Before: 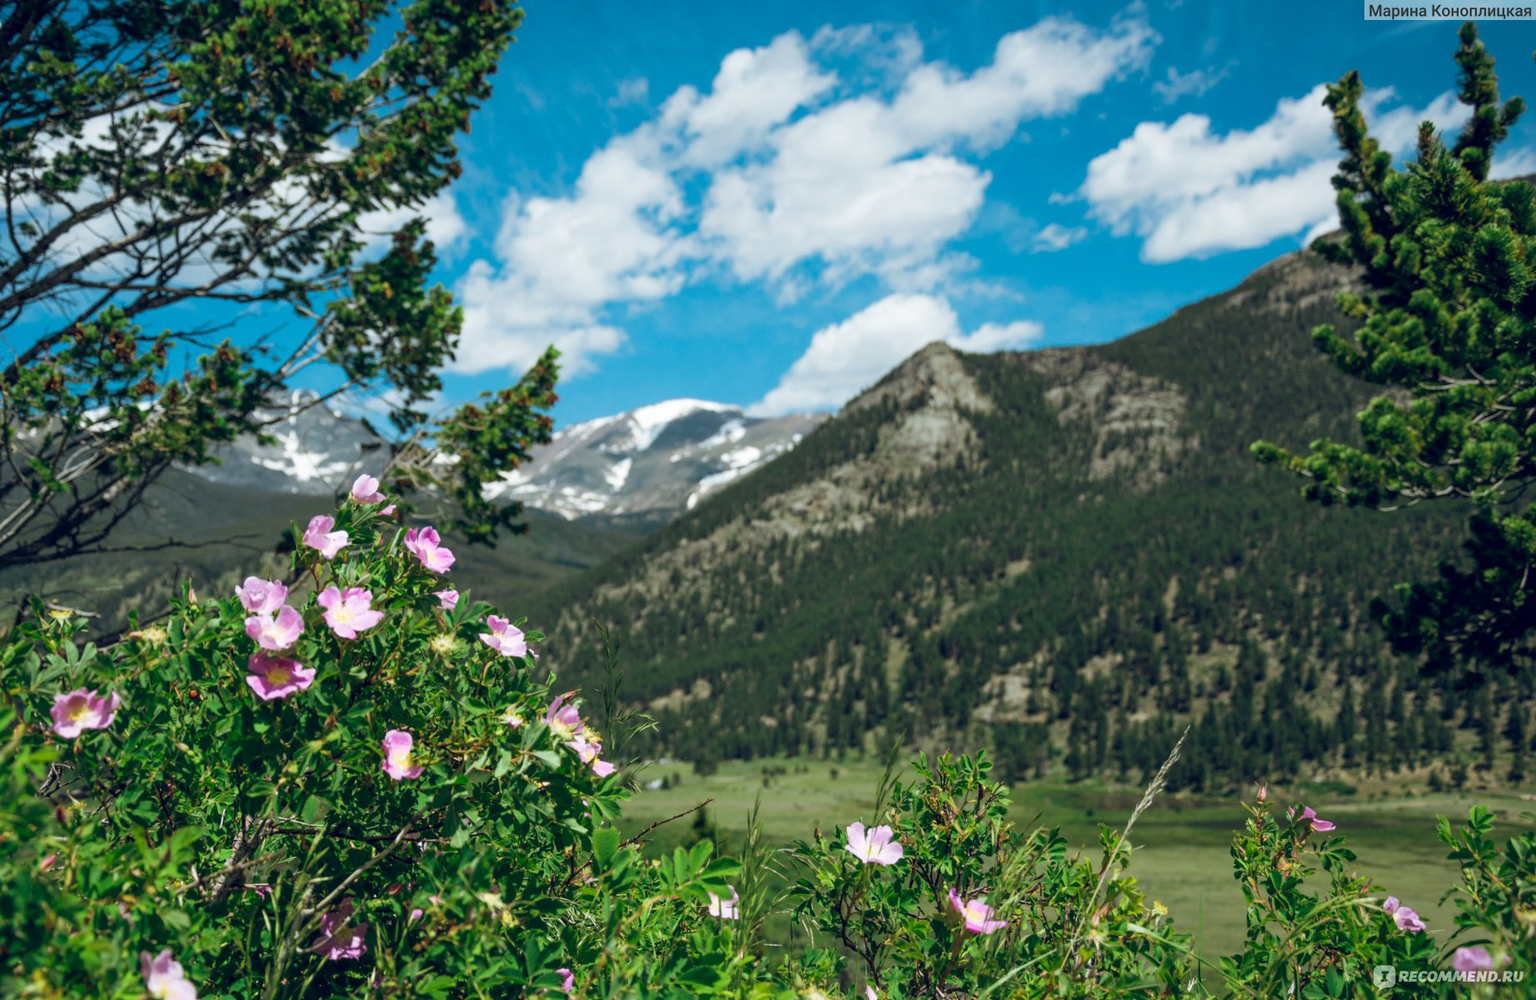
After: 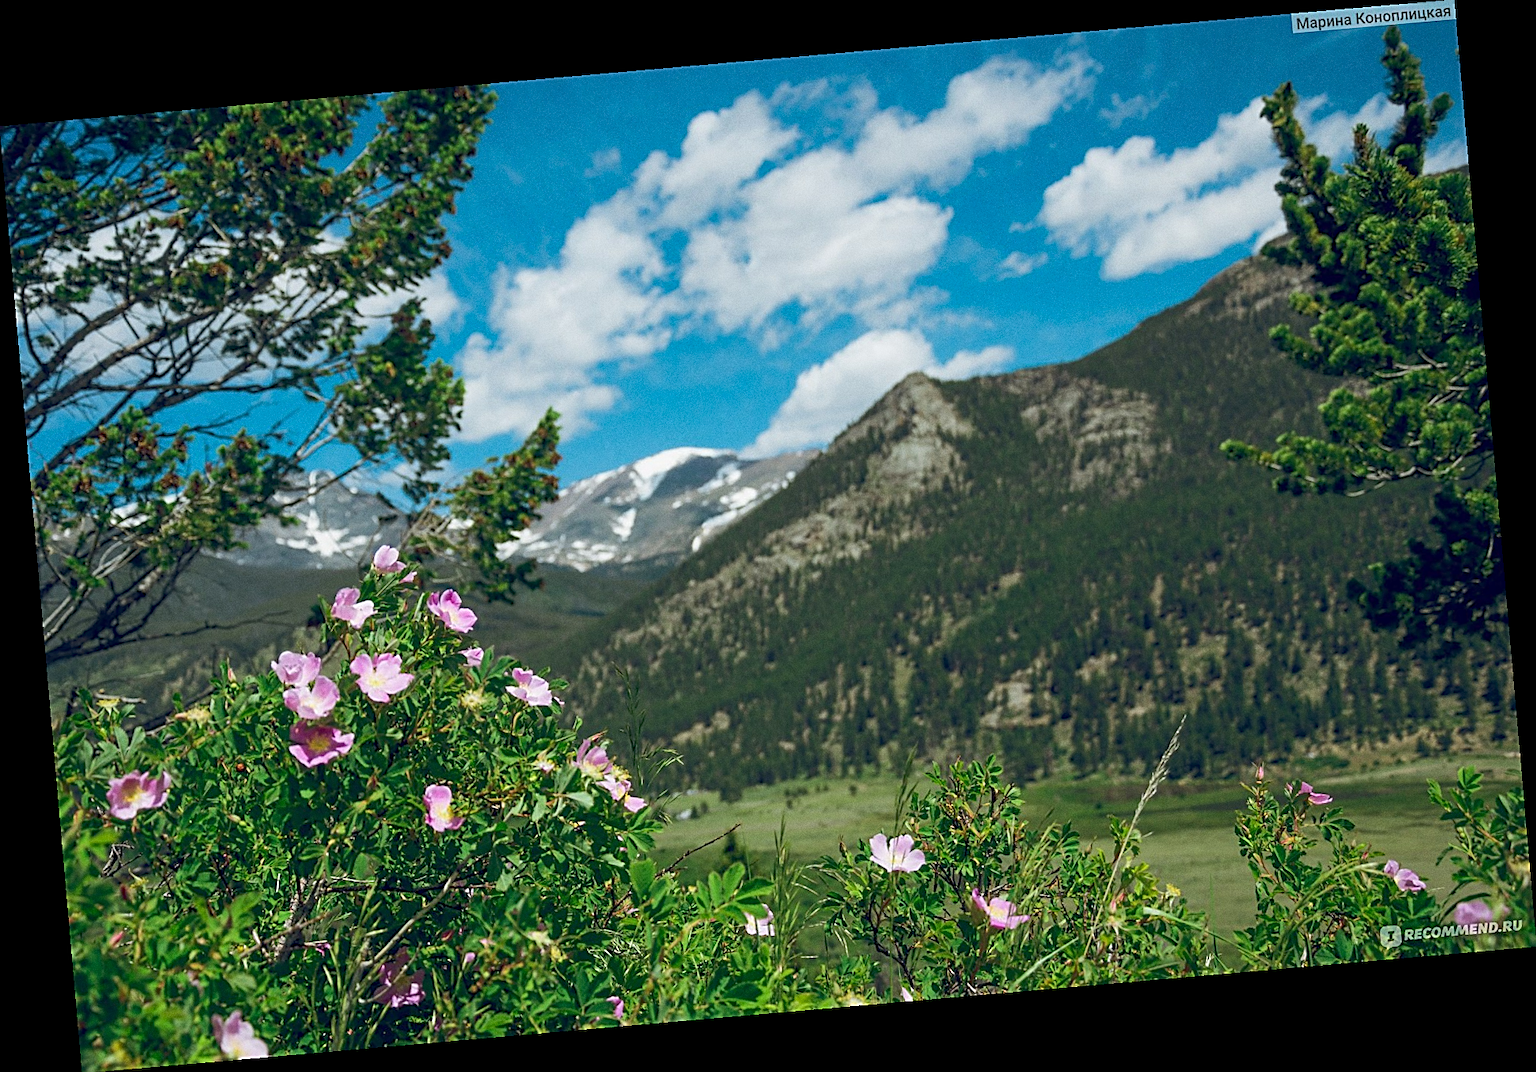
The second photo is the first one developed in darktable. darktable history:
rgb curve: curves: ch0 [(0, 0) (0.093, 0.159) (0.241, 0.265) (0.414, 0.42) (1, 1)], compensate middle gray true, preserve colors basic power
rotate and perspective: rotation -4.98°, automatic cropping off
shadows and highlights: shadows -20, white point adjustment -2, highlights -35
sharpen: amount 0.901
grain: coarseness 0.09 ISO
